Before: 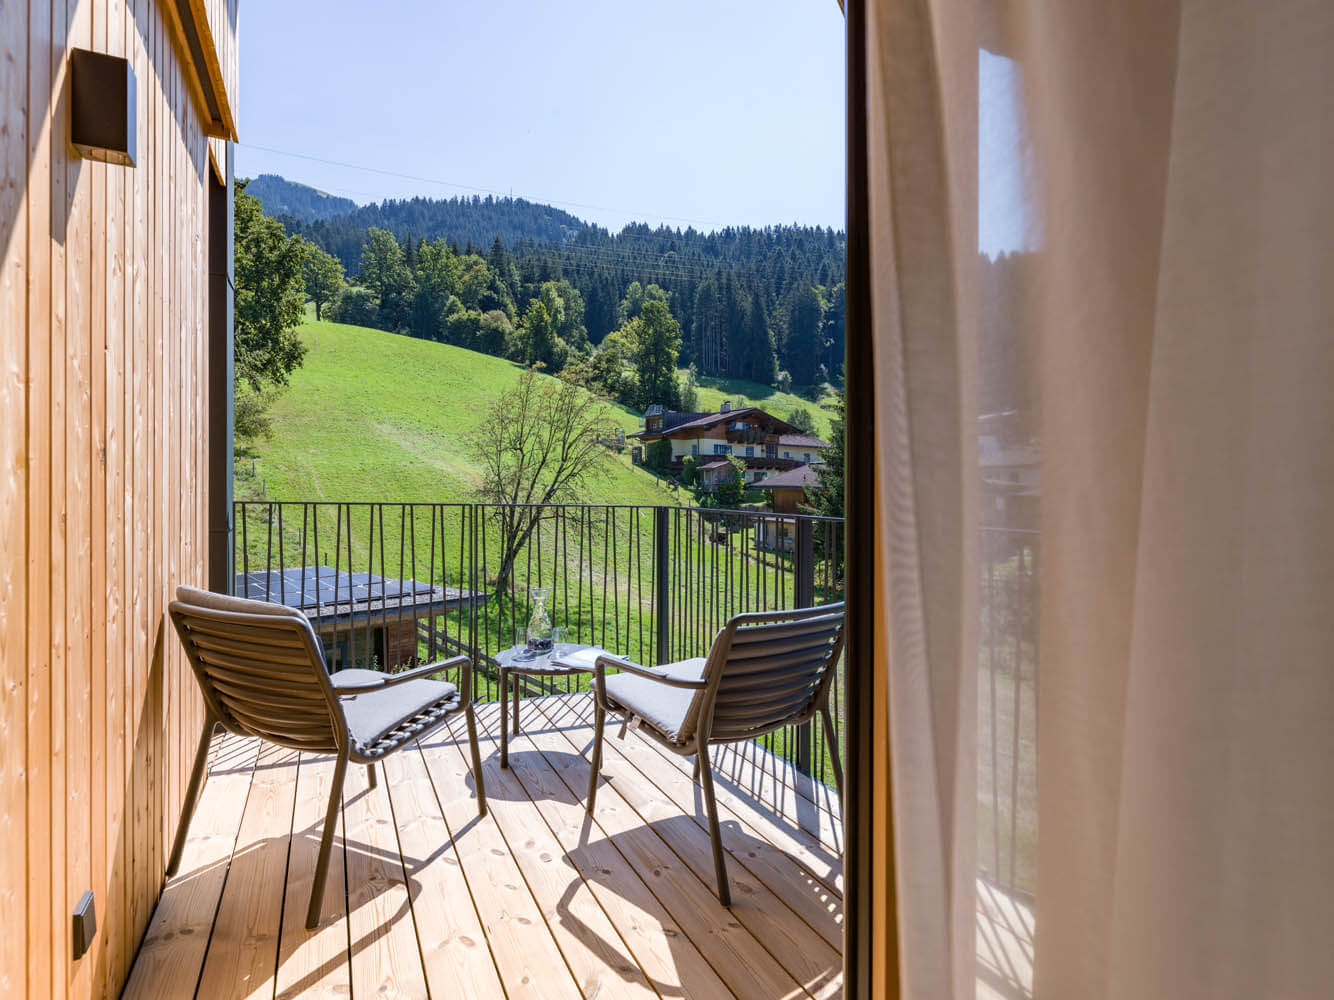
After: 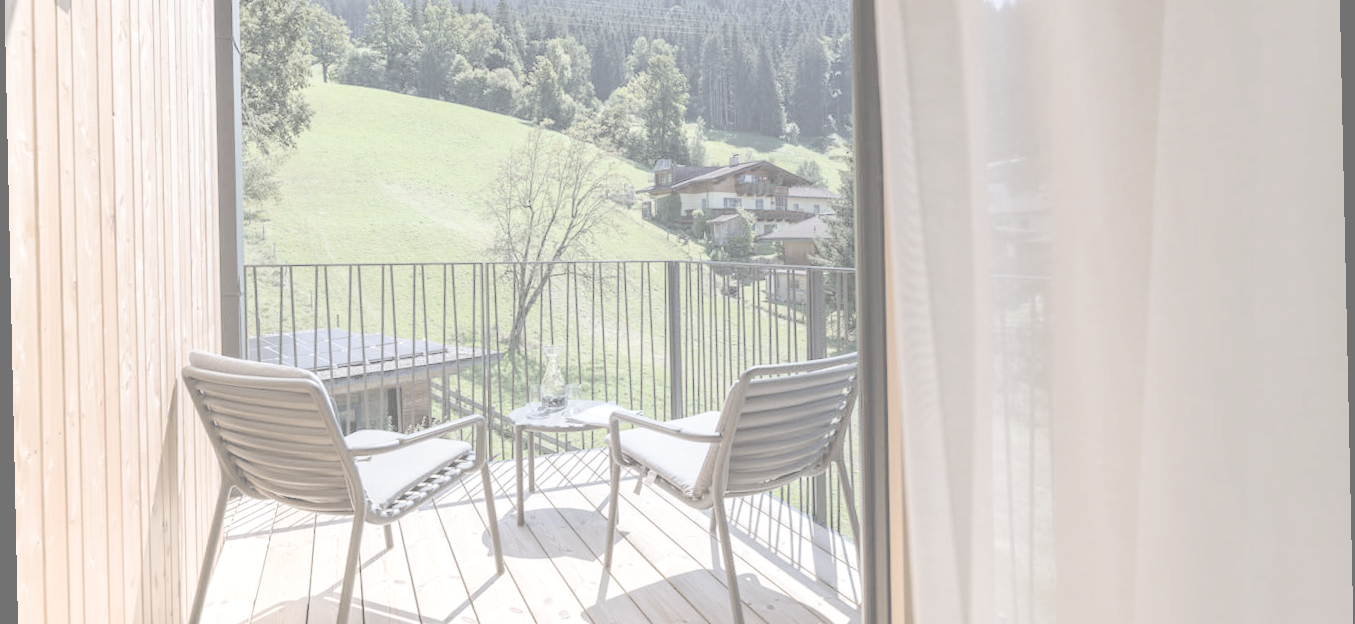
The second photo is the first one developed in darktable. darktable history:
crop and rotate: top 25.357%, bottom 13.942%
rotate and perspective: rotation -1.24°, automatic cropping off
contrast brightness saturation: contrast -0.32, brightness 0.75, saturation -0.78
exposure: exposure 1 EV, compensate highlight preservation false
